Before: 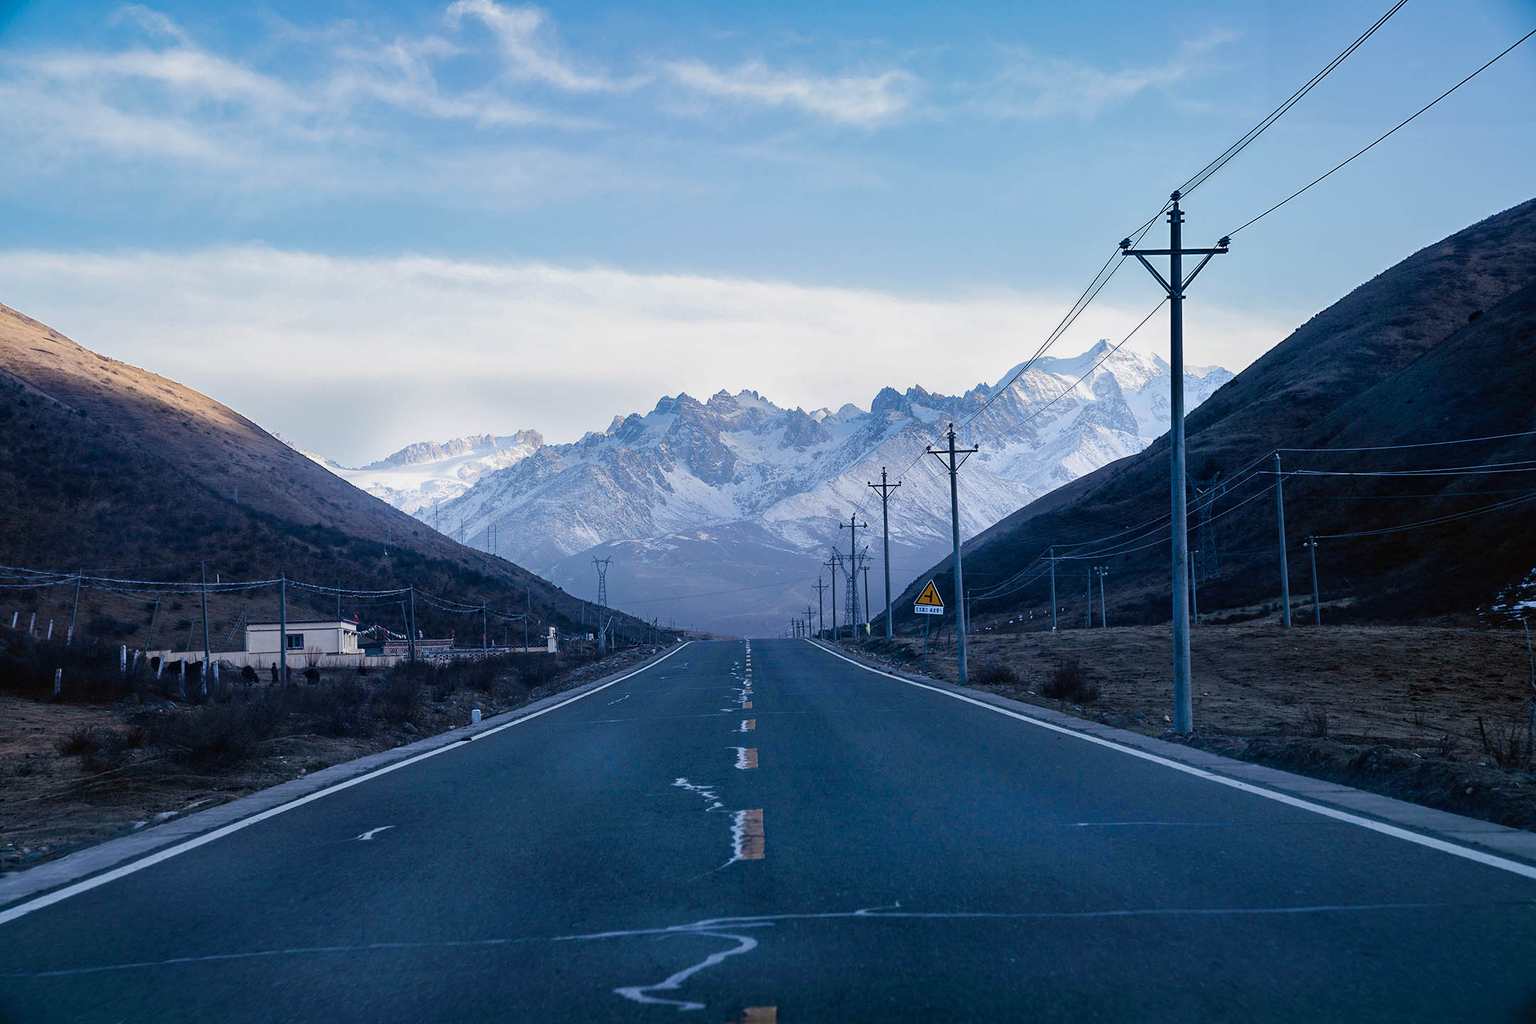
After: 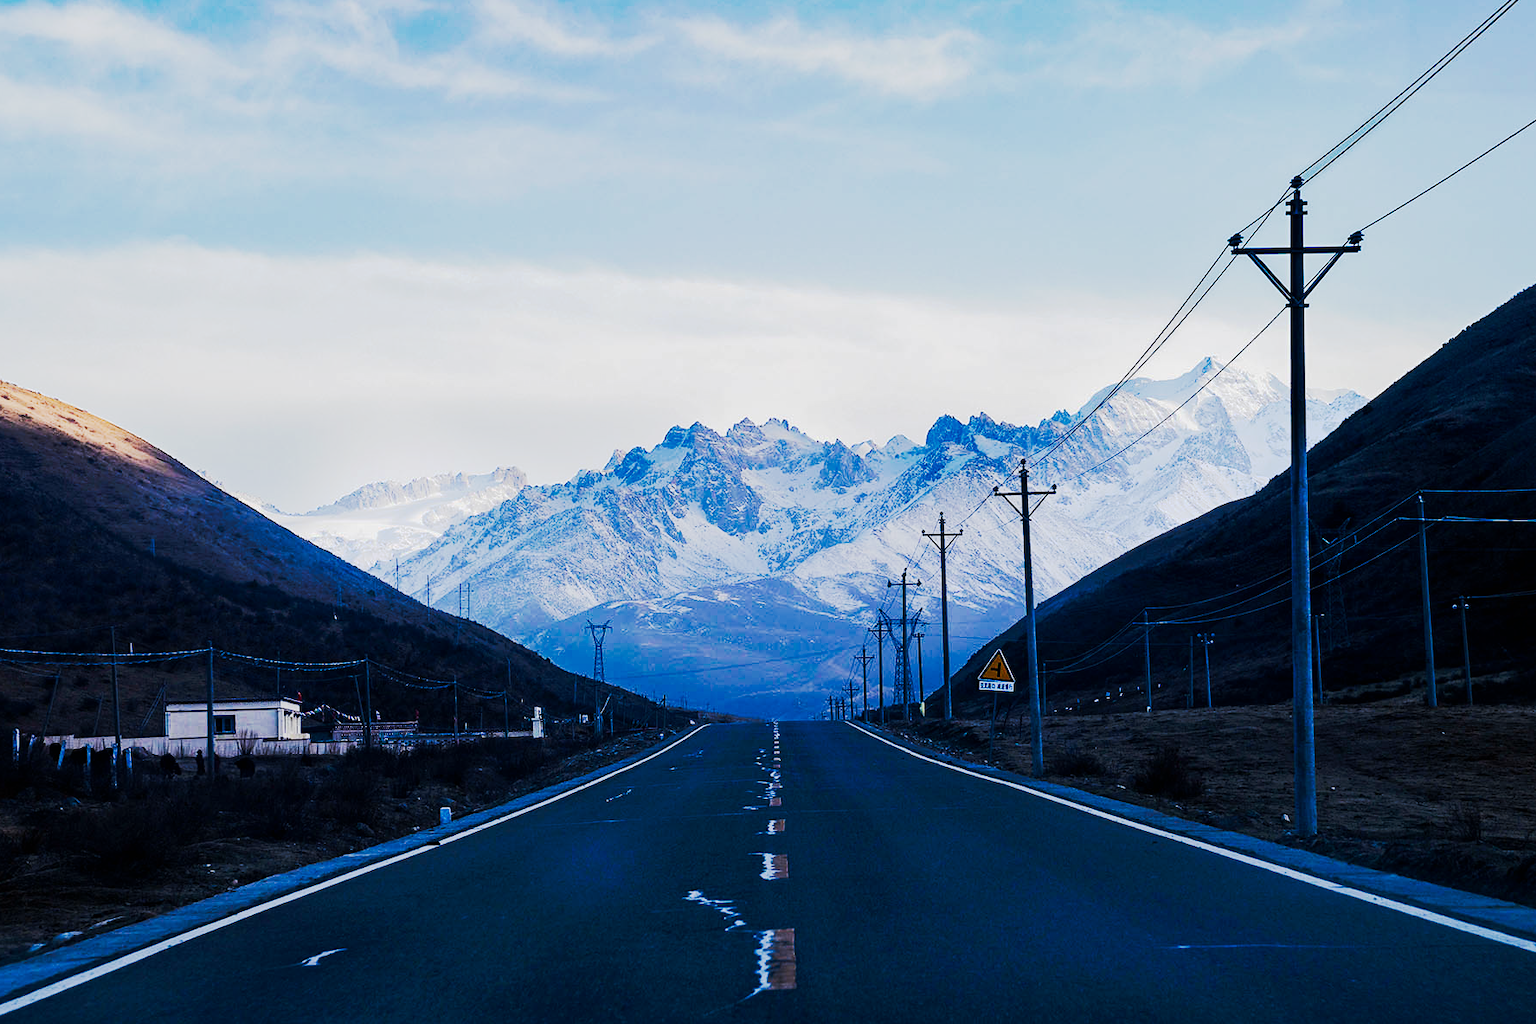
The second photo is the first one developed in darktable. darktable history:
tone curve: curves: ch0 [(0, 0) (0.003, 0.002) (0.011, 0.002) (0.025, 0.002) (0.044, 0.007) (0.069, 0.014) (0.1, 0.026) (0.136, 0.04) (0.177, 0.061) (0.224, 0.1) (0.277, 0.151) (0.335, 0.198) (0.399, 0.272) (0.468, 0.387) (0.543, 0.553) (0.623, 0.716) (0.709, 0.8) (0.801, 0.855) (0.898, 0.897) (1, 1)], preserve colors none
crop and rotate: left 7.196%, top 4.574%, right 10.605%, bottom 13.178%
